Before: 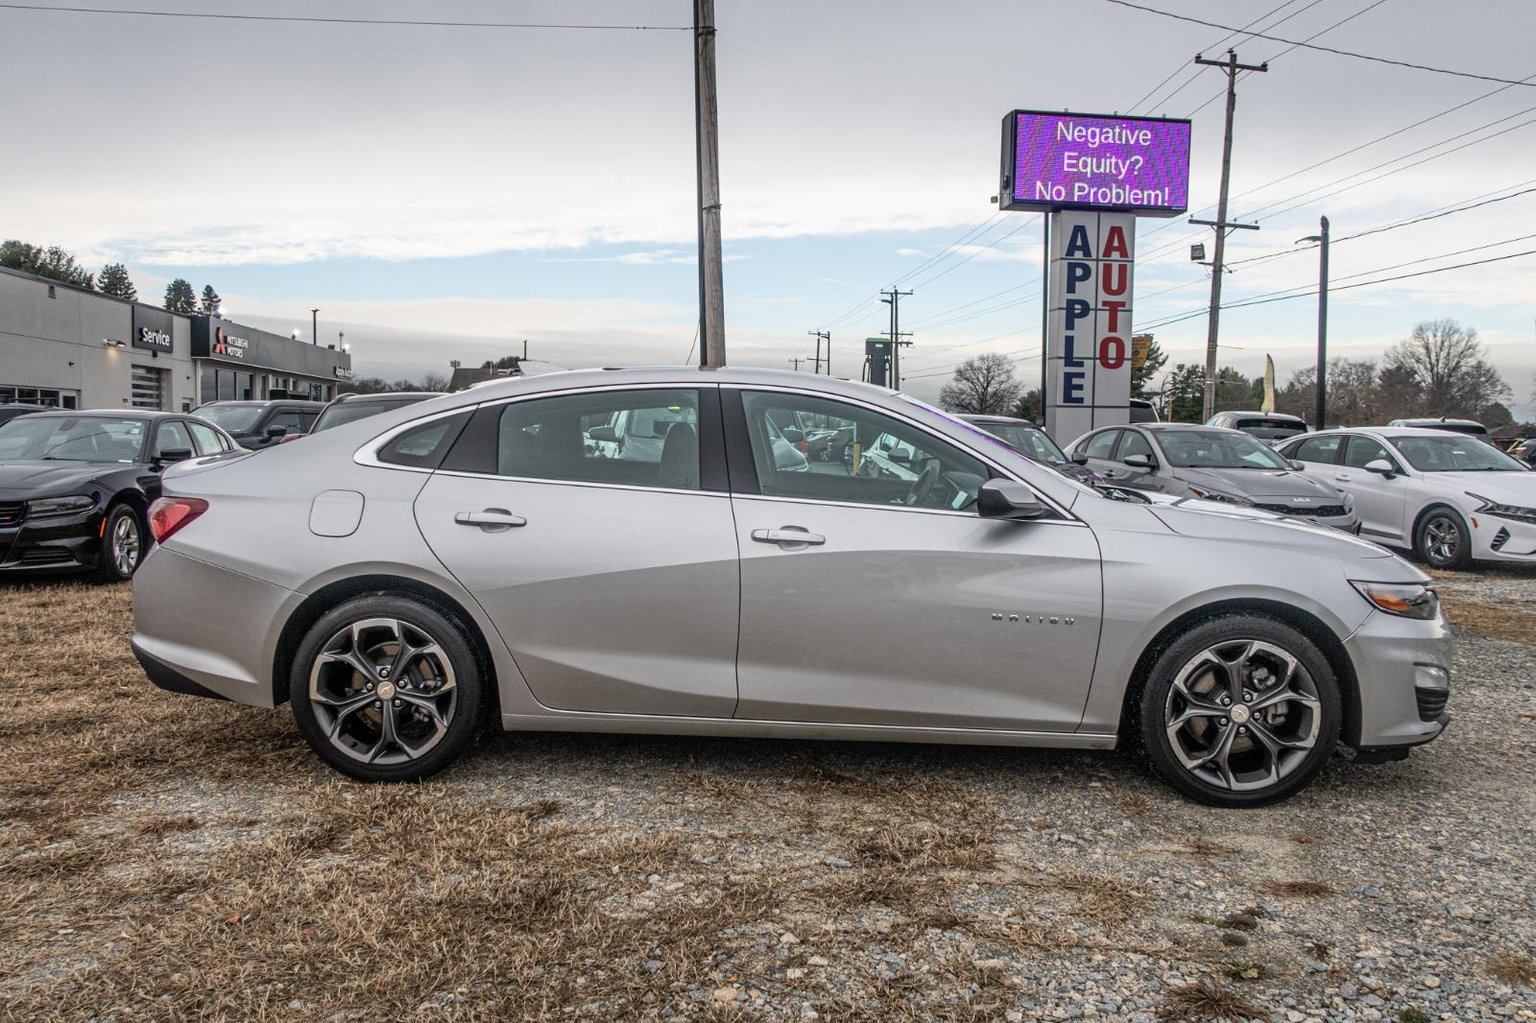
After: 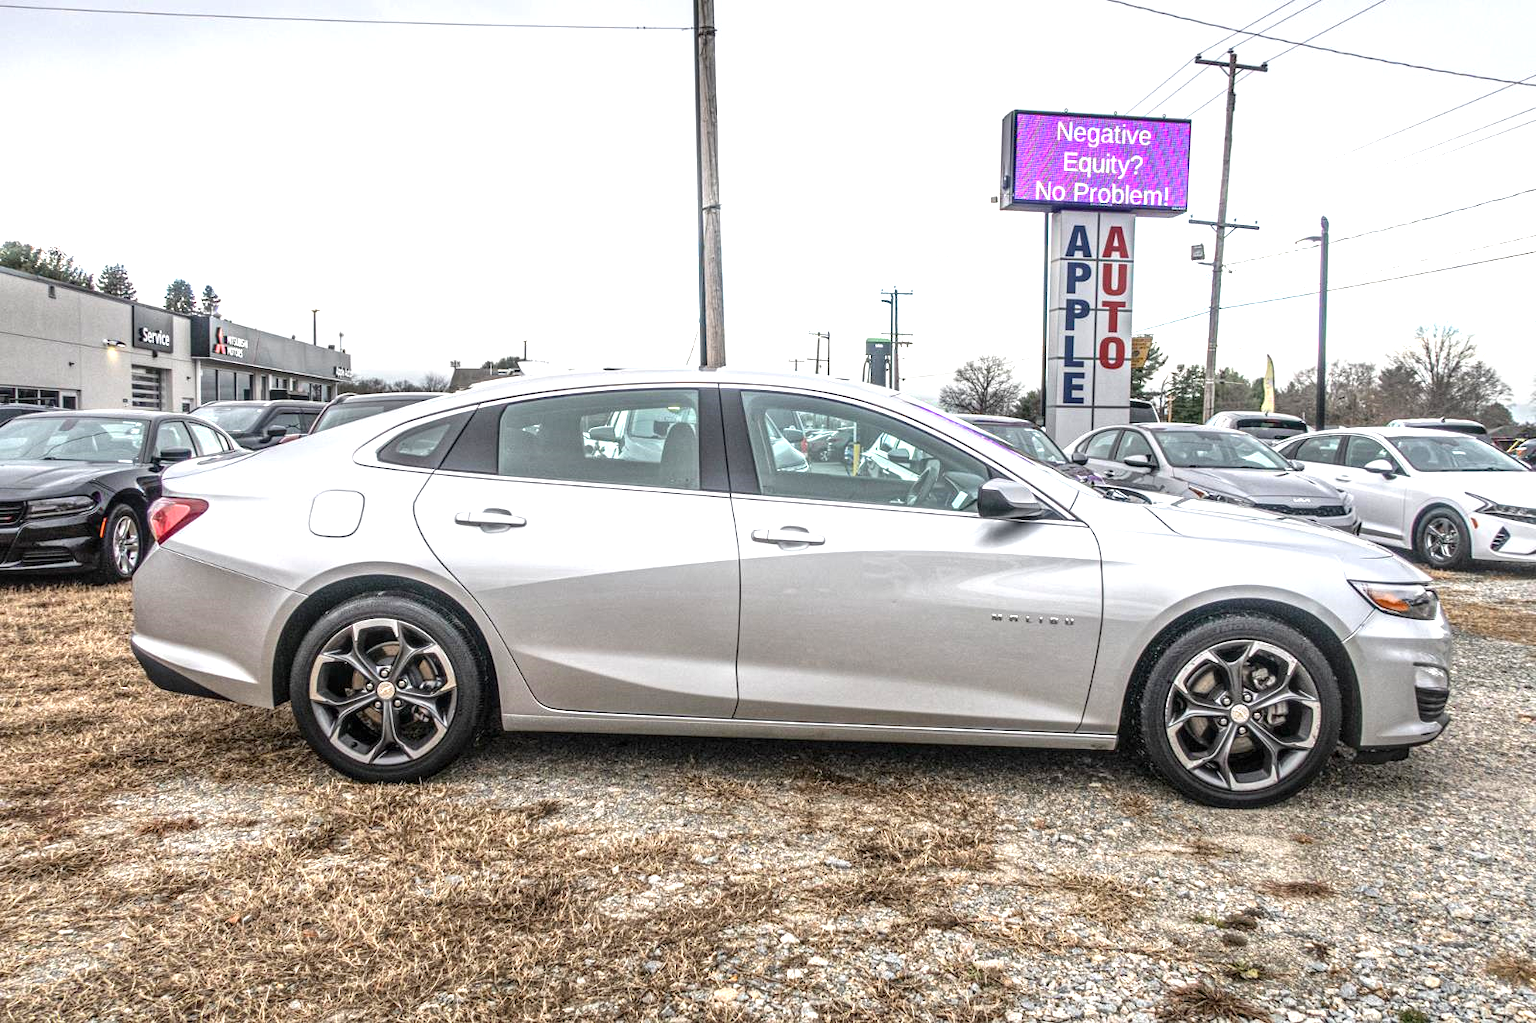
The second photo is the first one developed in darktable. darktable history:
exposure: exposure 1.089 EV, compensate highlight preservation false
local contrast: on, module defaults
